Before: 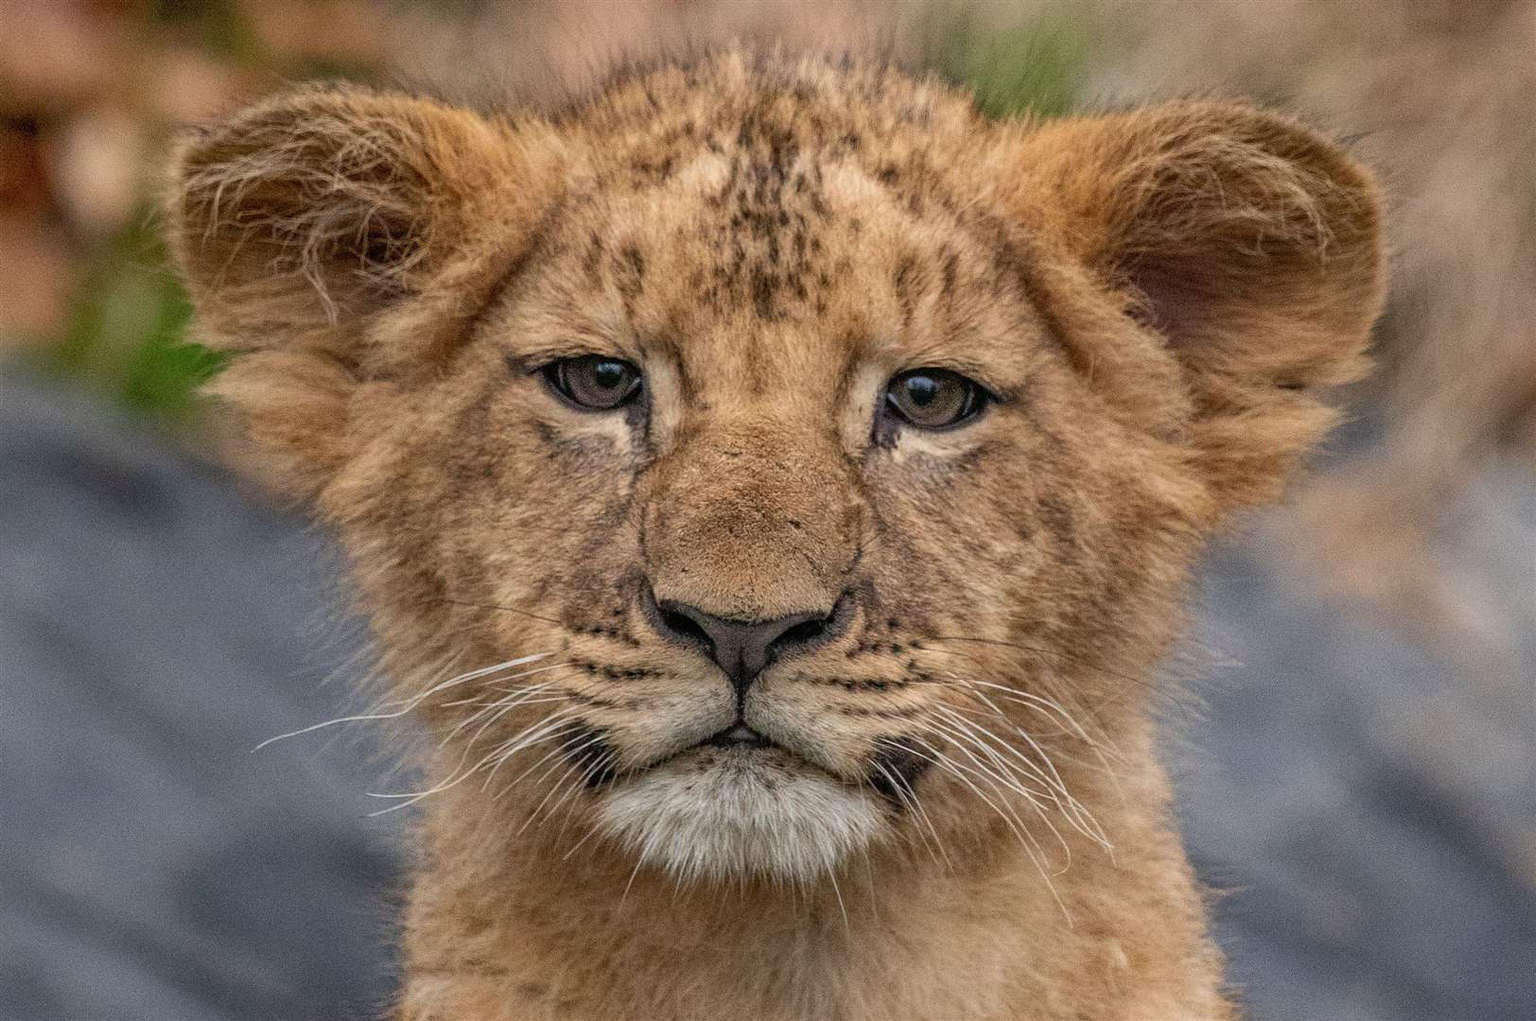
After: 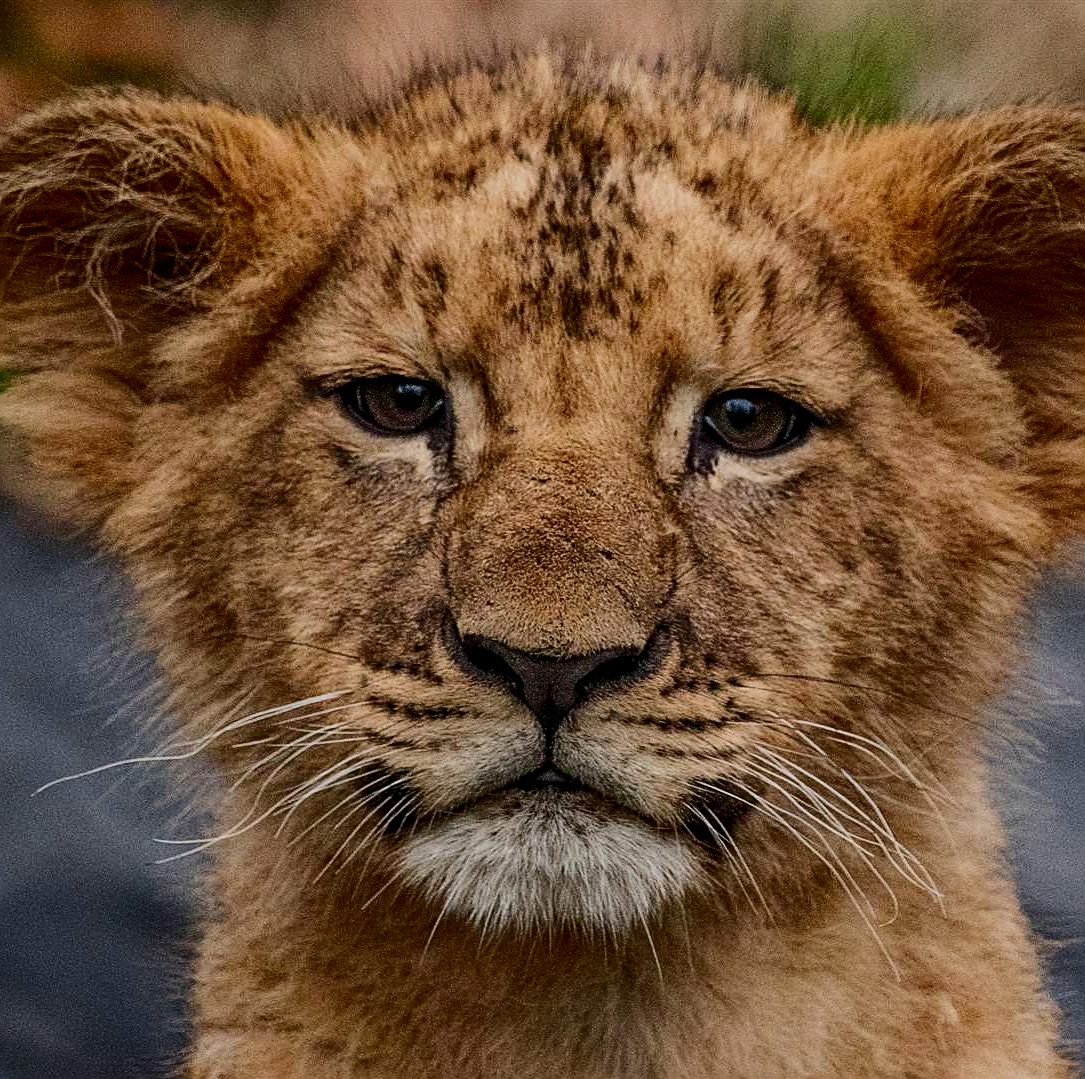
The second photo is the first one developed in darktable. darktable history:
contrast brightness saturation: contrast 0.219, brightness -0.184, saturation 0.234
filmic rgb: black relative exposure -7.65 EV, white relative exposure 4.56 EV, hardness 3.61
sharpen: on, module defaults
crop and rotate: left 14.464%, right 18.713%
